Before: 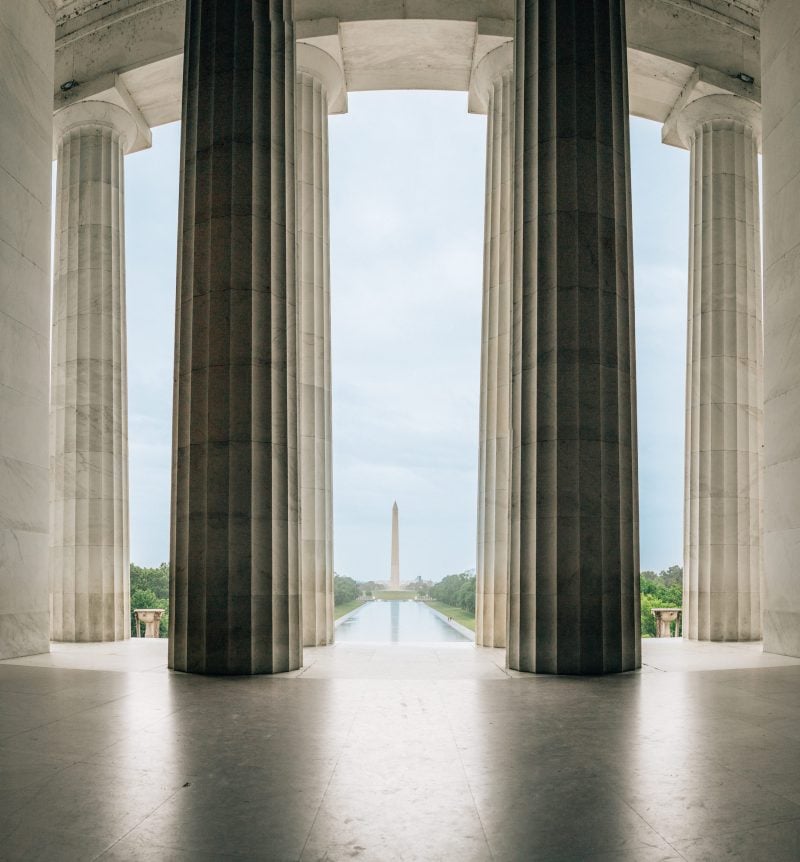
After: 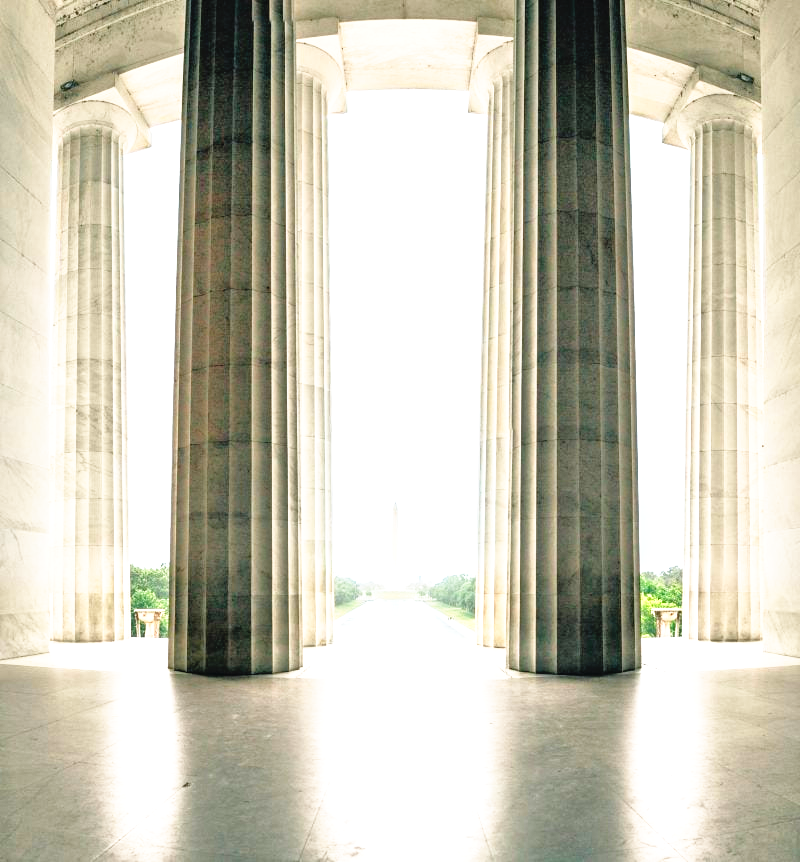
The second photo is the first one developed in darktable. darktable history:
tone equalizer: -7 EV 0.15 EV, -6 EV 0.6 EV, -5 EV 1.15 EV, -4 EV 1.33 EV, -3 EV 1.15 EV, -2 EV 0.6 EV, -1 EV 0.15 EV, mask exposure compensation -0.5 EV
exposure: black level correction 0, exposure 1 EV, compensate exposure bias true, compensate highlight preservation false
tone curve: curves: ch0 [(0, 0) (0.003, 0.023) (0.011, 0.024) (0.025, 0.028) (0.044, 0.035) (0.069, 0.043) (0.1, 0.052) (0.136, 0.063) (0.177, 0.094) (0.224, 0.145) (0.277, 0.209) (0.335, 0.281) (0.399, 0.364) (0.468, 0.453) (0.543, 0.553) (0.623, 0.66) (0.709, 0.767) (0.801, 0.88) (0.898, 0.968) (1, 1)], preserve colors none
